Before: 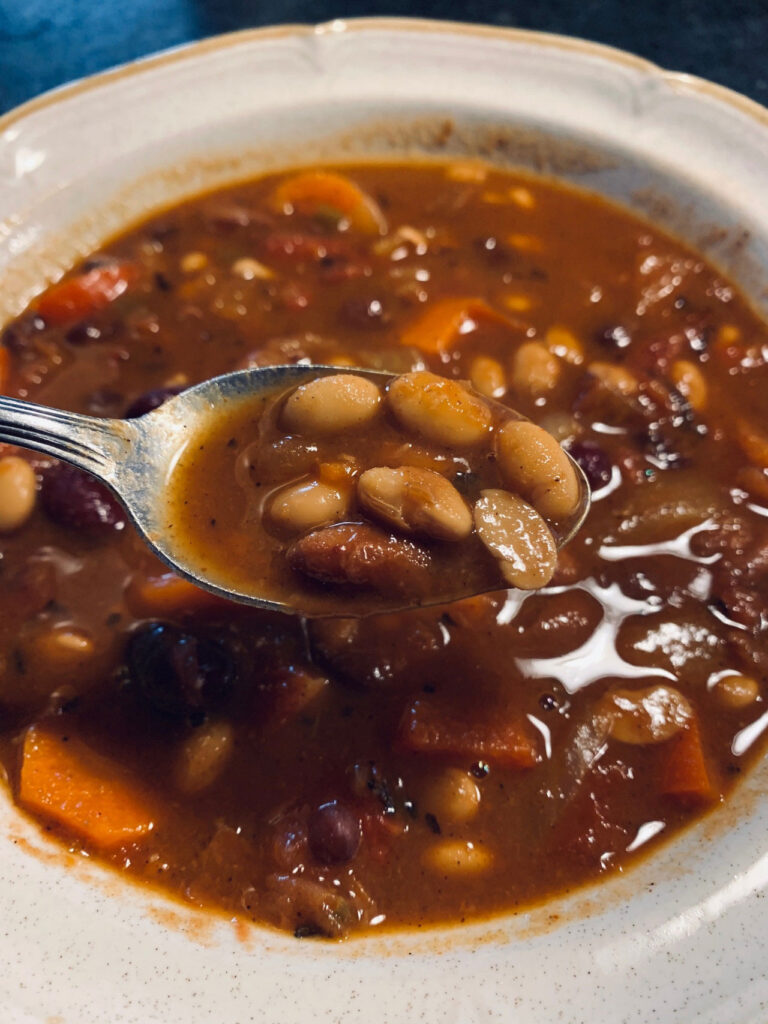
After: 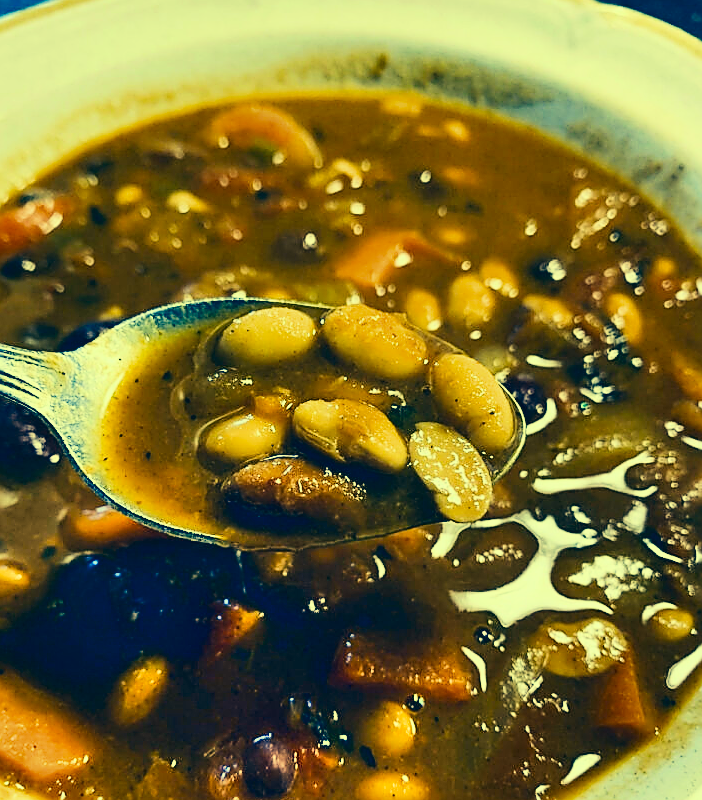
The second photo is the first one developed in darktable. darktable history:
local contrast: mode bilateral grid, contrast 99, coarseness 100, detail 94%, midtone range 0.2
filmic rgb: black relative exposure -7.65 EV, white relative exposure 4.56 EV, hardness 3.61, contrast in shadows safe
contrast brightness saturation: contrast 0.242, brightness -0.237, saturation 0.145
crop: left 8.55%, top 6.573%, bottom 15.292%
sharpen: radius 1.369, amount 1.259, threshold 0.636
shadows and highlights: shadows 73.95, highlights -60.75, soften with gaussian
color correction: highlights a* -15.54, highlights b* 39.89, shadows a* -39.83, shadows b* -26.85
exposure: black level correction 0, exposure 1.469 EV, compensate highlight preservation false
